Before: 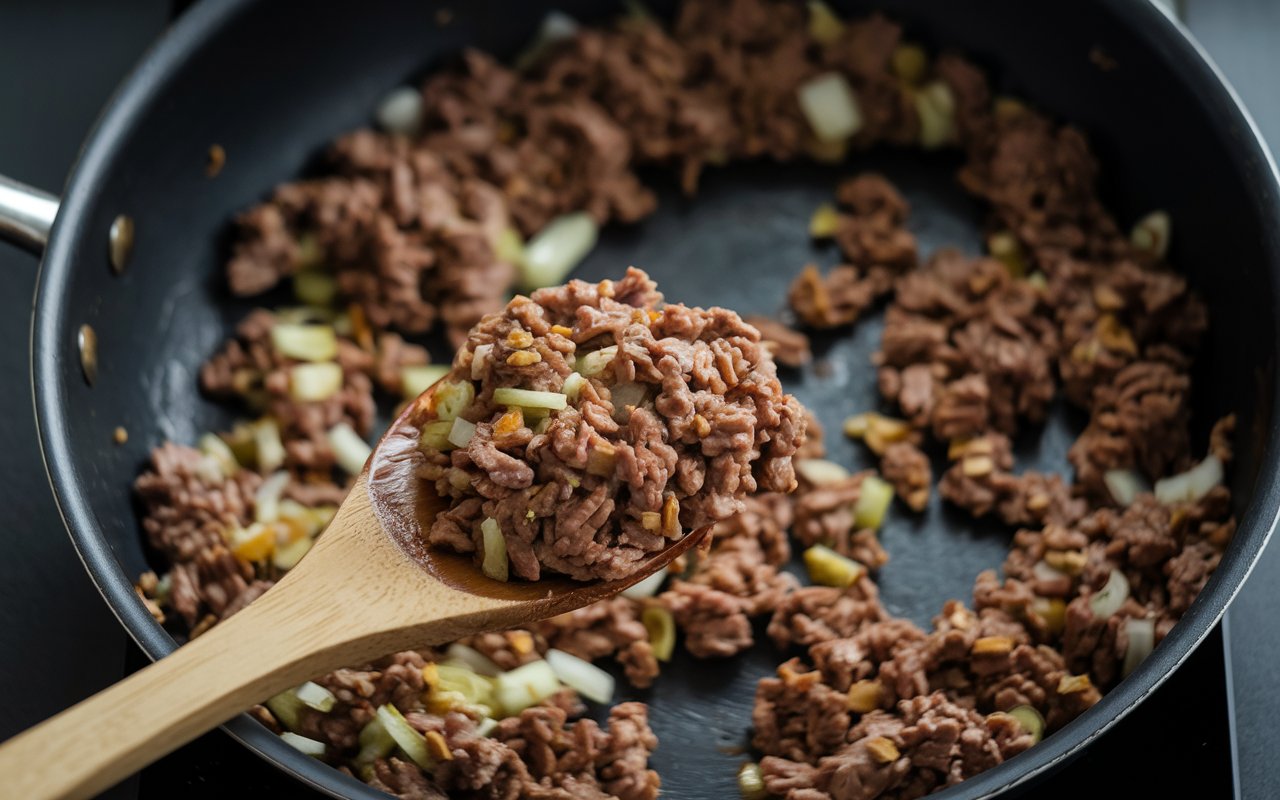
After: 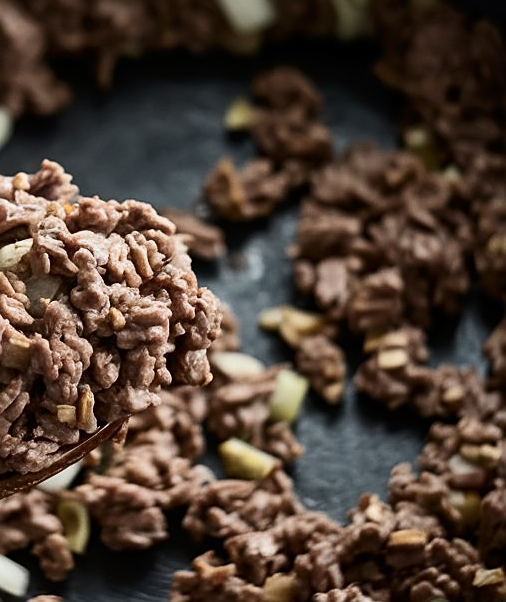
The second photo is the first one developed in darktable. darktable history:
crop: left 45.721%, top 13.393%, right 14.118%, bottom 10.01%
contrast brightness saturation: contrast 0.25, saturation -0.31
sharpen: on, module defaults
